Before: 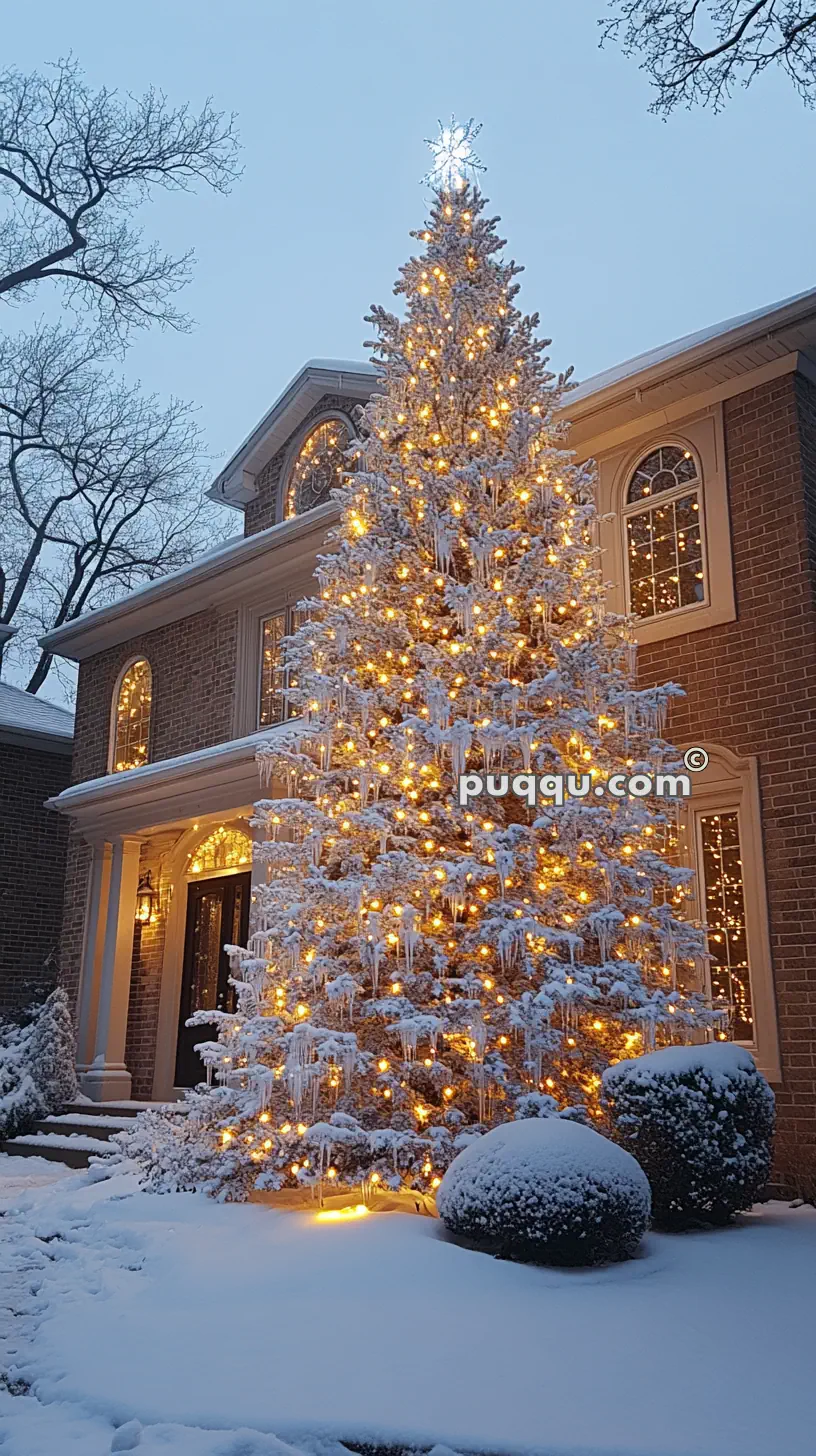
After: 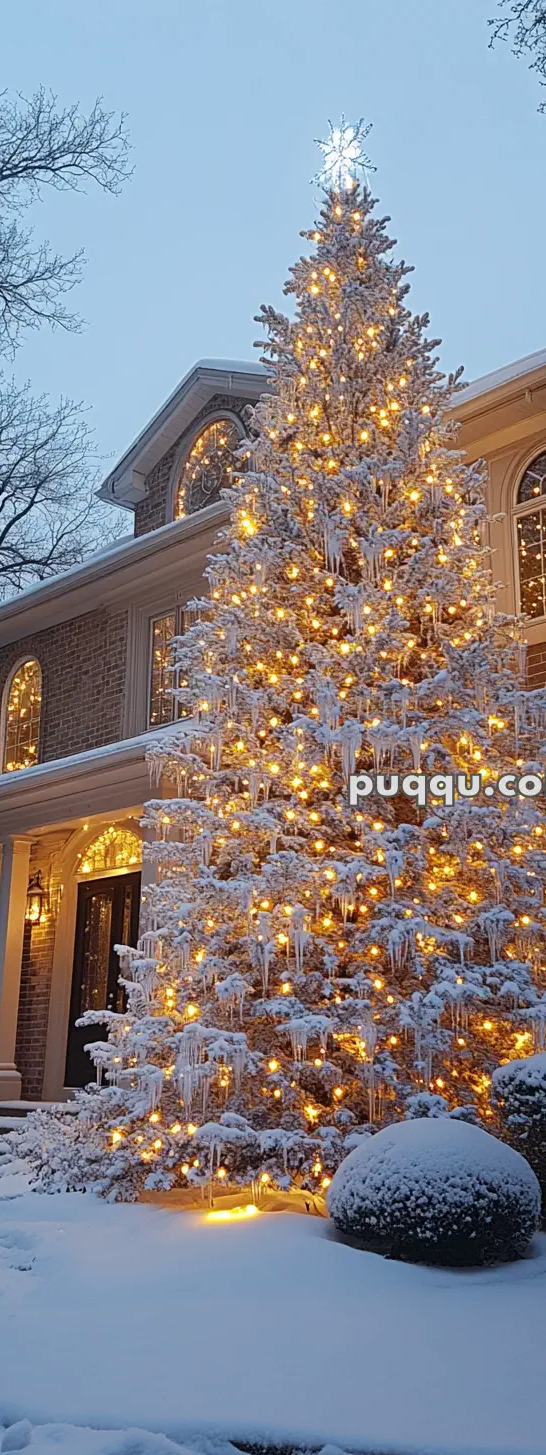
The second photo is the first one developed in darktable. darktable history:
color balance rgb: perceptual saturation grading › global saturation 2.339%
crop and rotate: left 13.492%, right 19.513%
